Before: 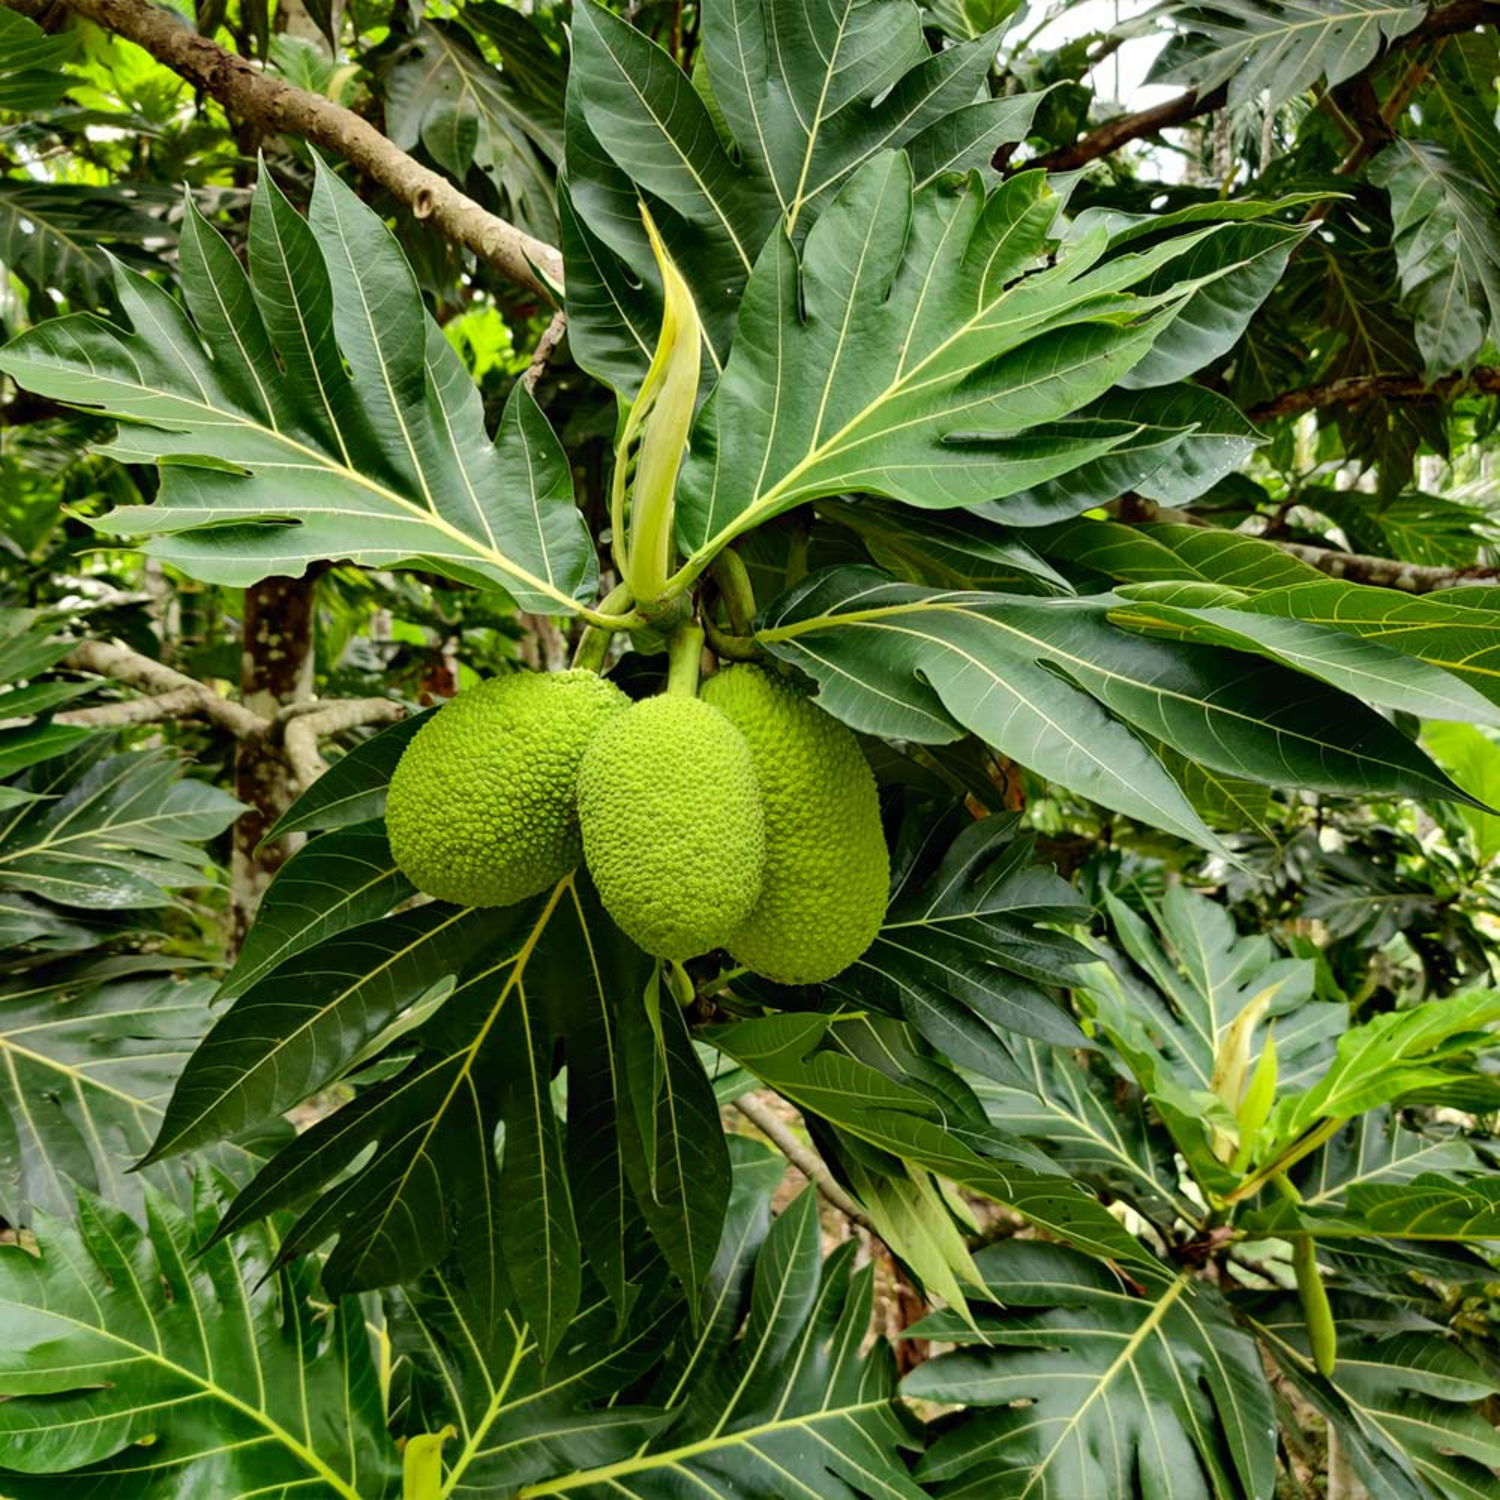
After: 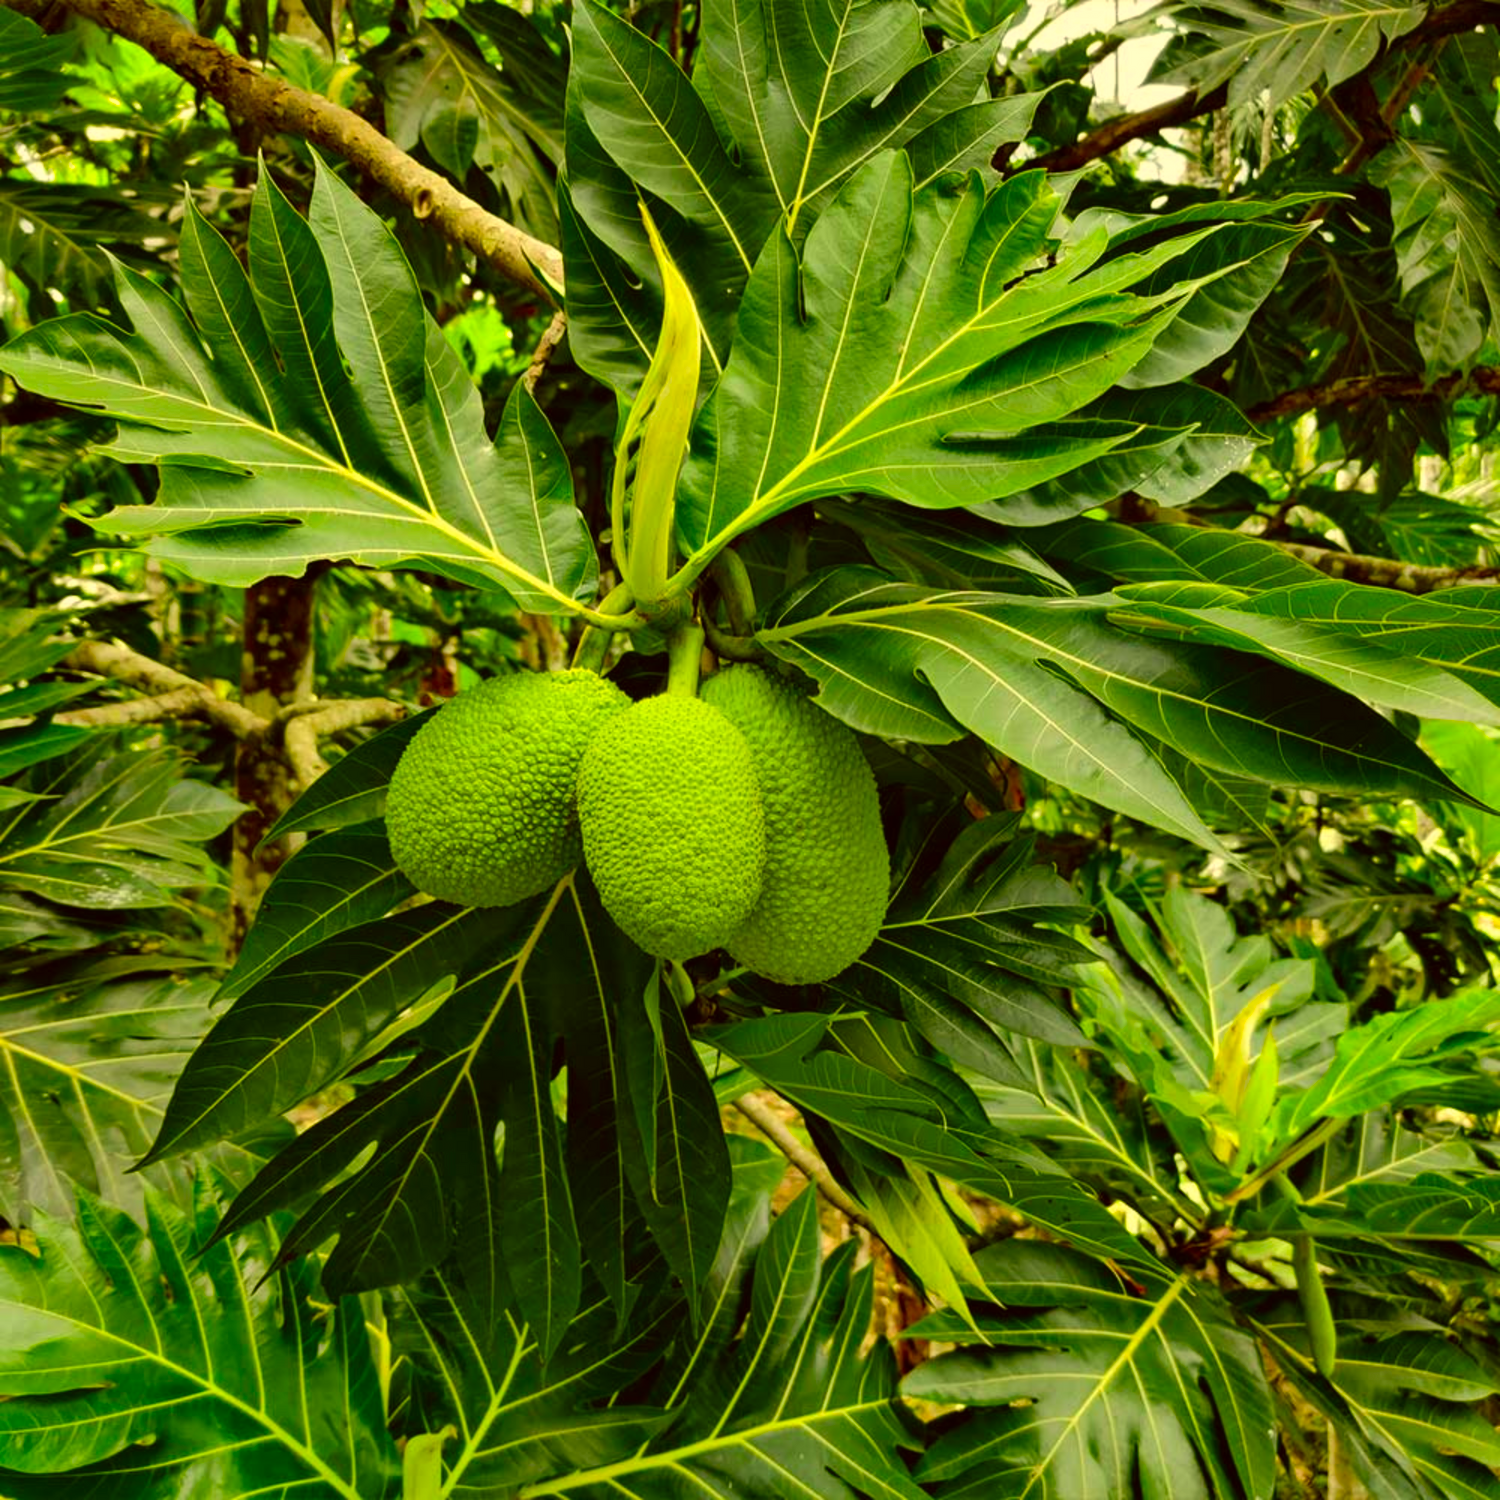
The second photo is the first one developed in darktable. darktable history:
contrast brightness saturation: brightness -0.02, saturation 0.35
color correction: highlights a* 0.162, highlights b* 29.53, shadows a* -0.162, shadows b* 21.09
